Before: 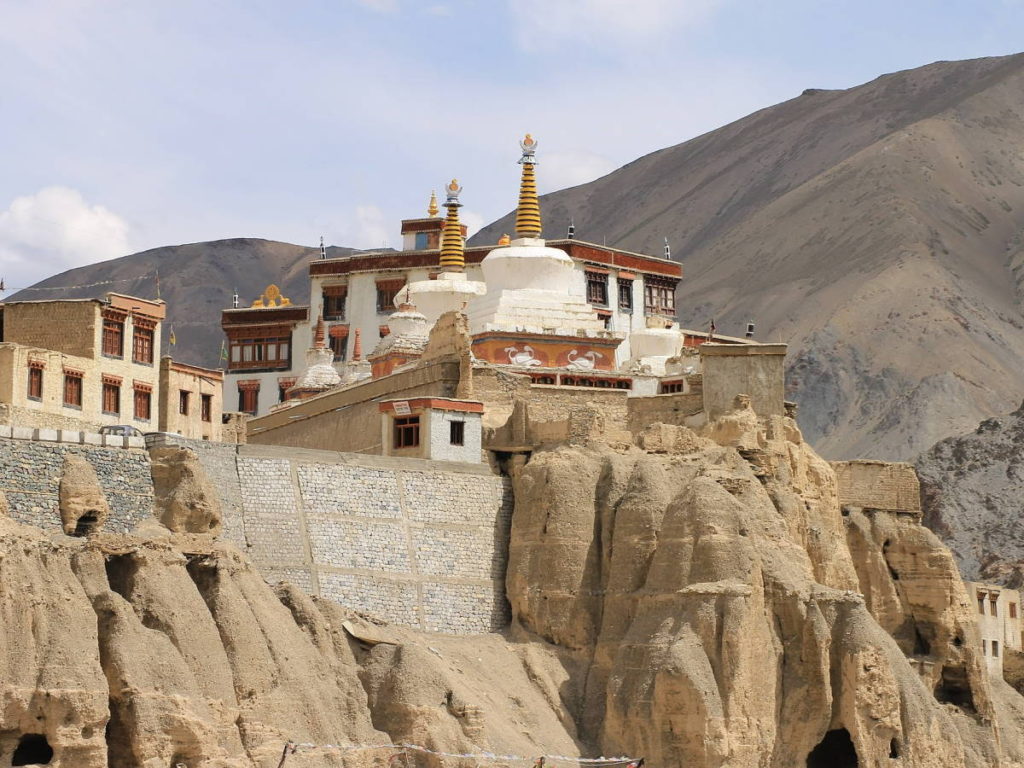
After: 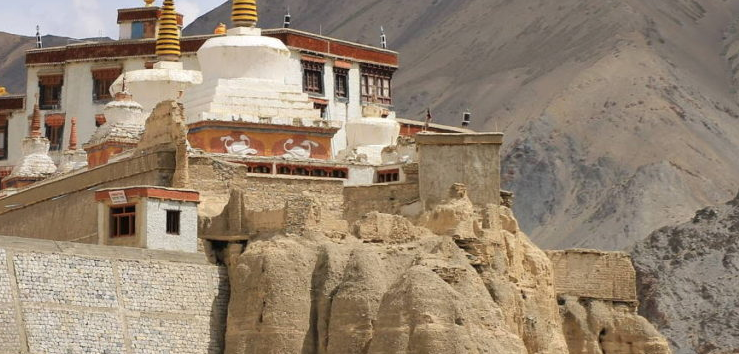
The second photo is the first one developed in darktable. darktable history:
tone equalizer: on, module defaults
shadows and highlights: soften with gaussian
crop and rotate: left 27.794%, top 27.486%, bottom 26.408%
